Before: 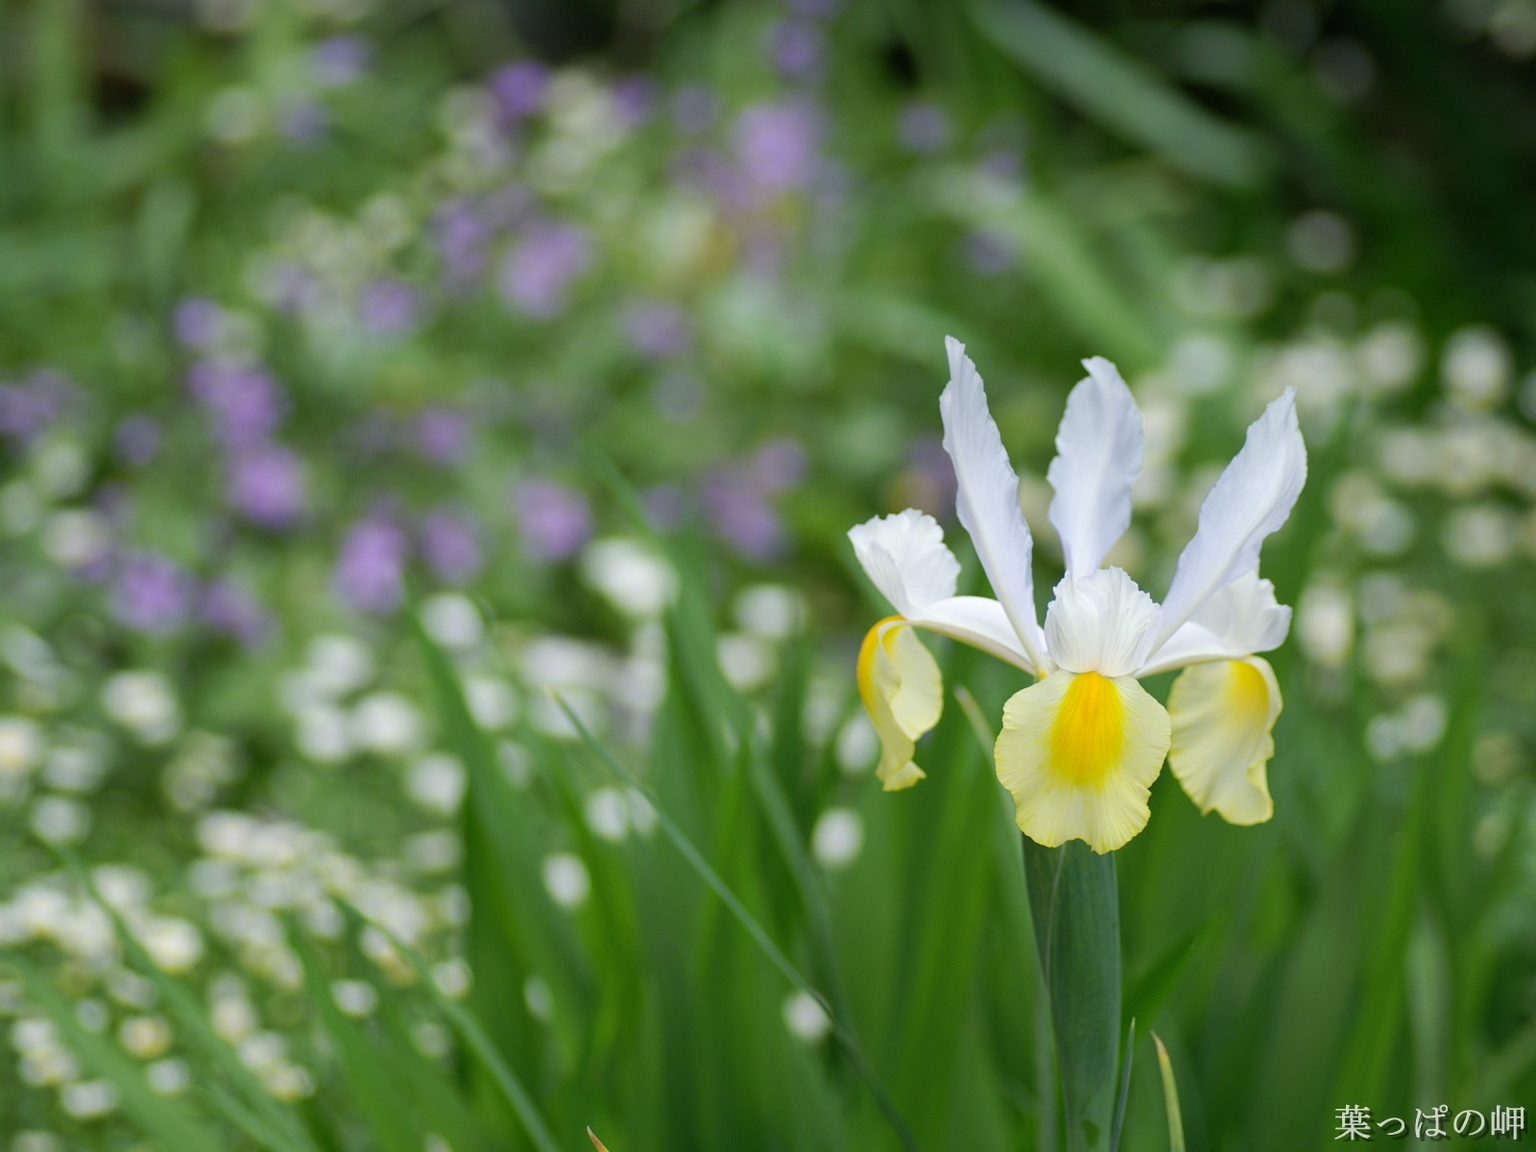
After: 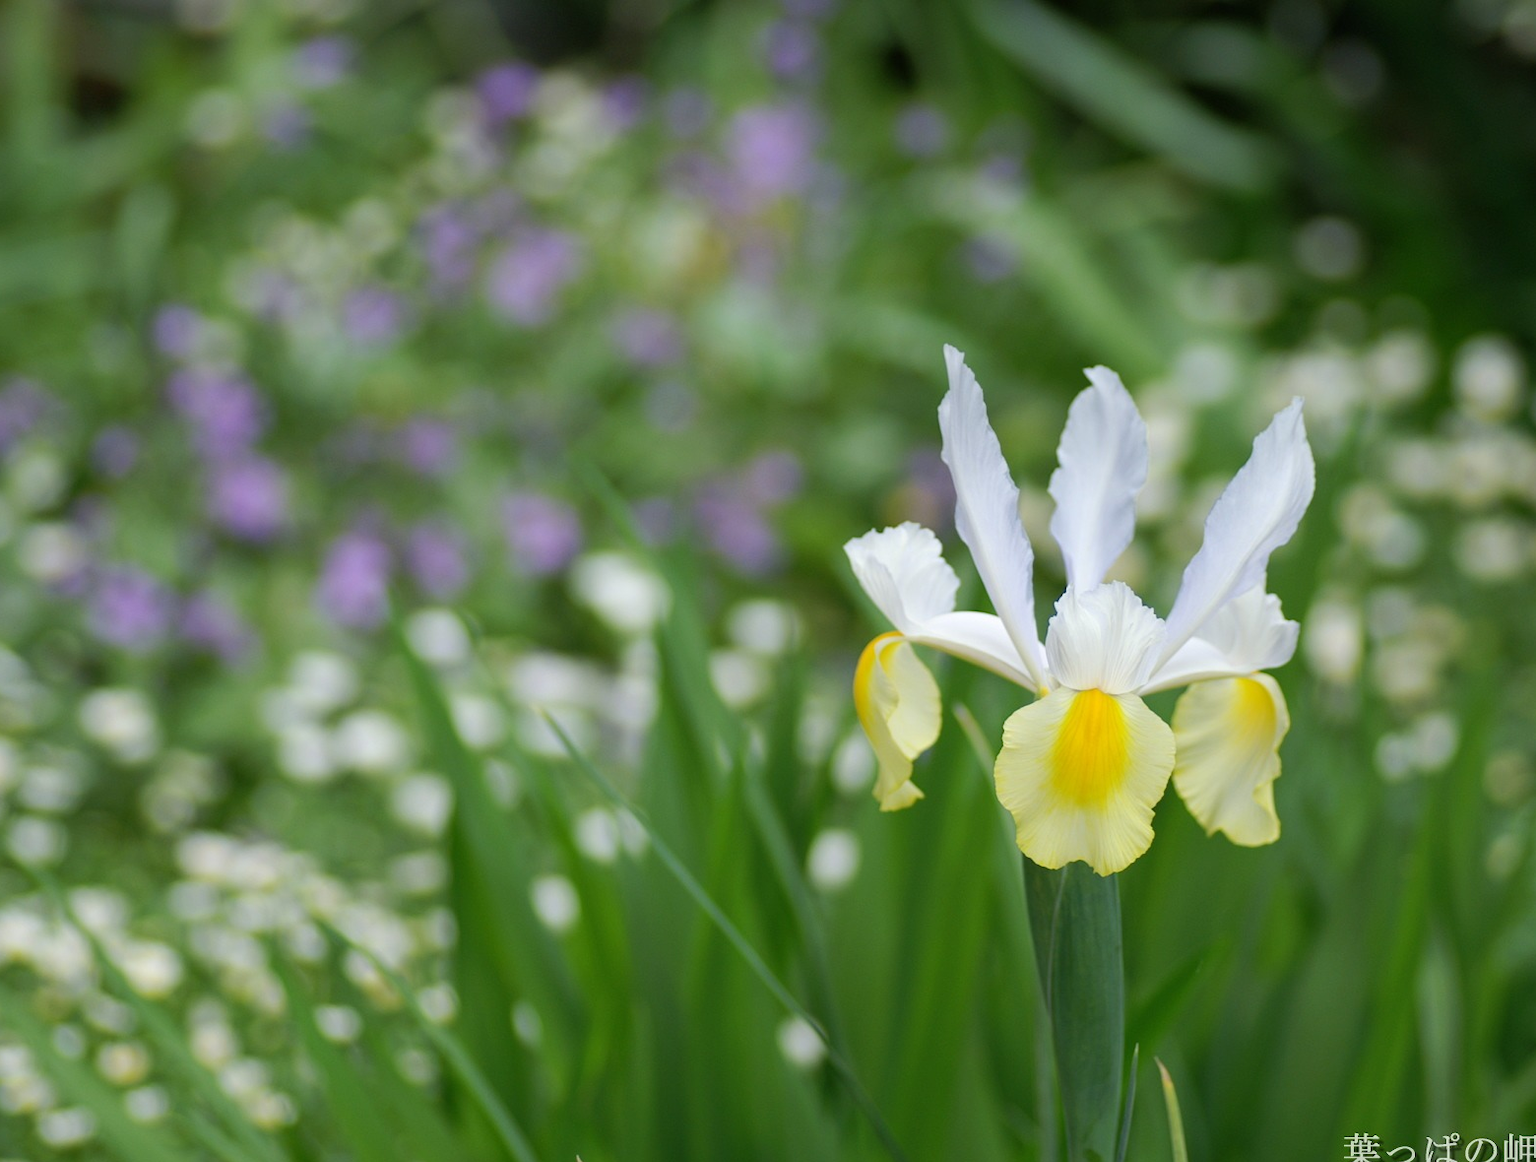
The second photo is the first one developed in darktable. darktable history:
crop and rotate: left 1.721%, right 0.726%, bottom 1.511%
